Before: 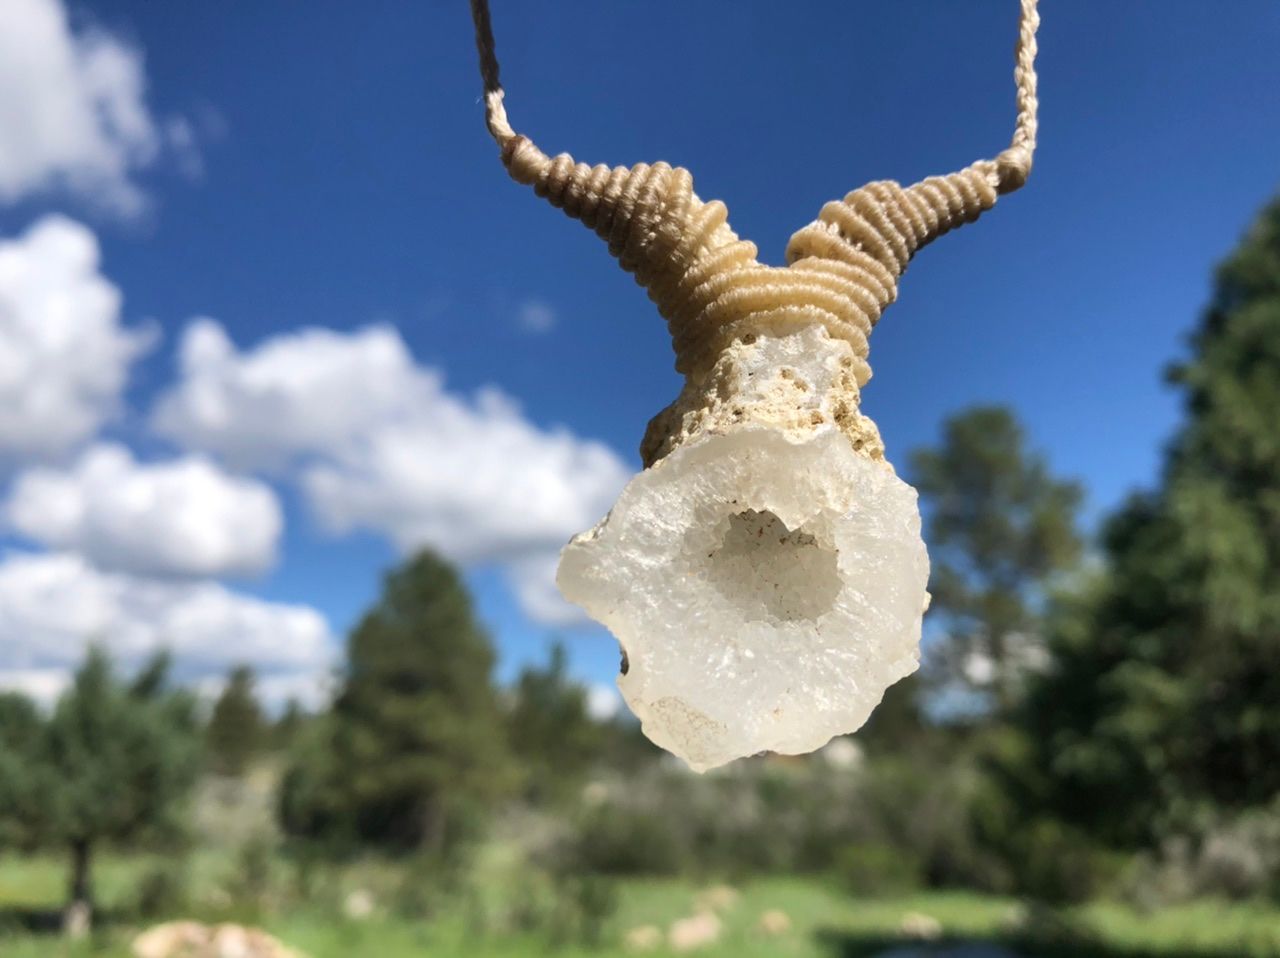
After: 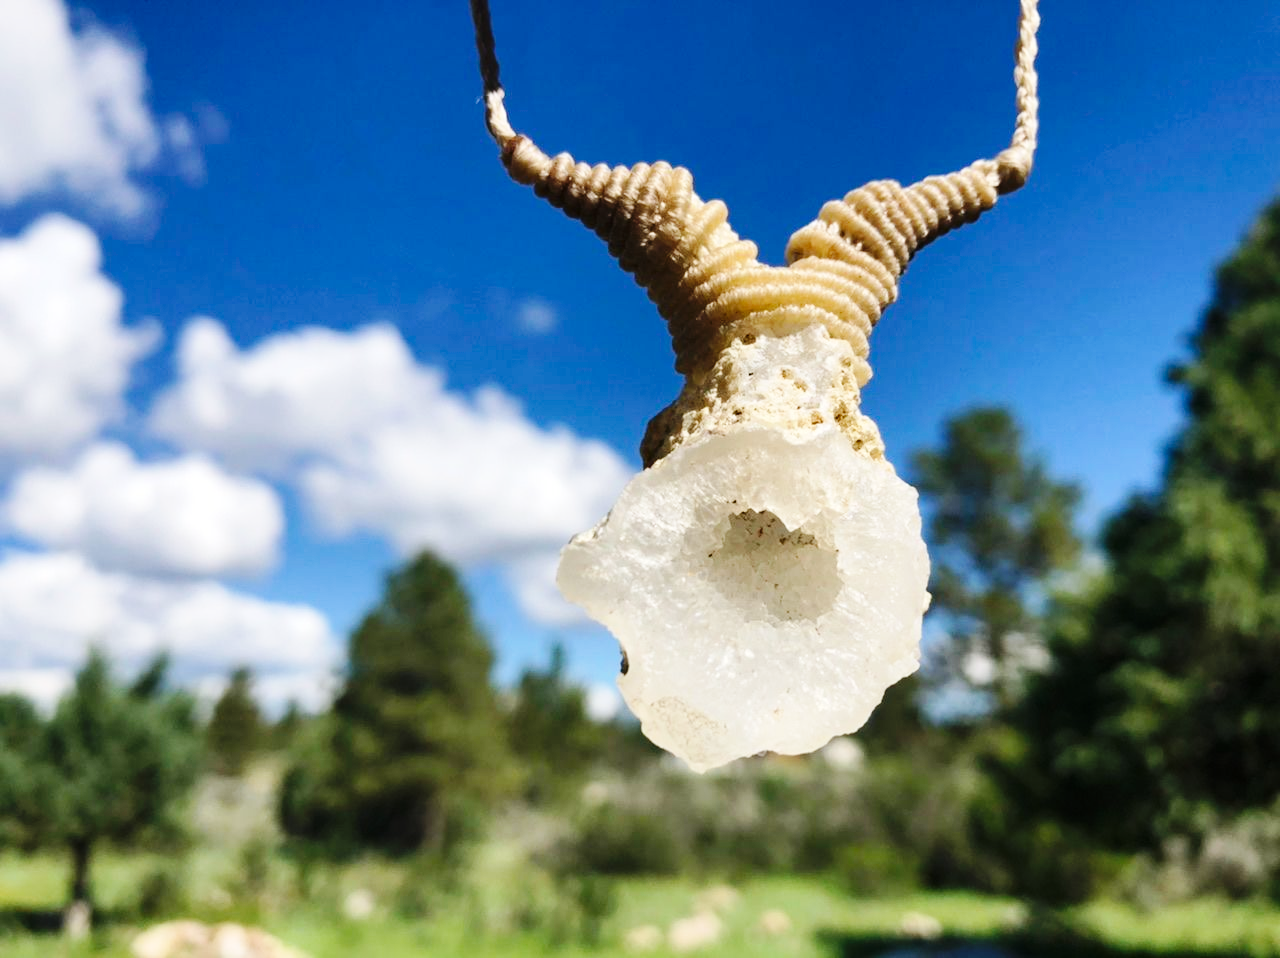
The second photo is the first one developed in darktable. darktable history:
base curve: curves: ch0 [(0, 0) (0.036, 0.025) (0.121, 0.166) (0.206, 0.329) (0.605, 0.79) (1, 1)], preserve colors none
haze removal: strength 0.12, distance 0.25, compatibility mode true, adaptive false
